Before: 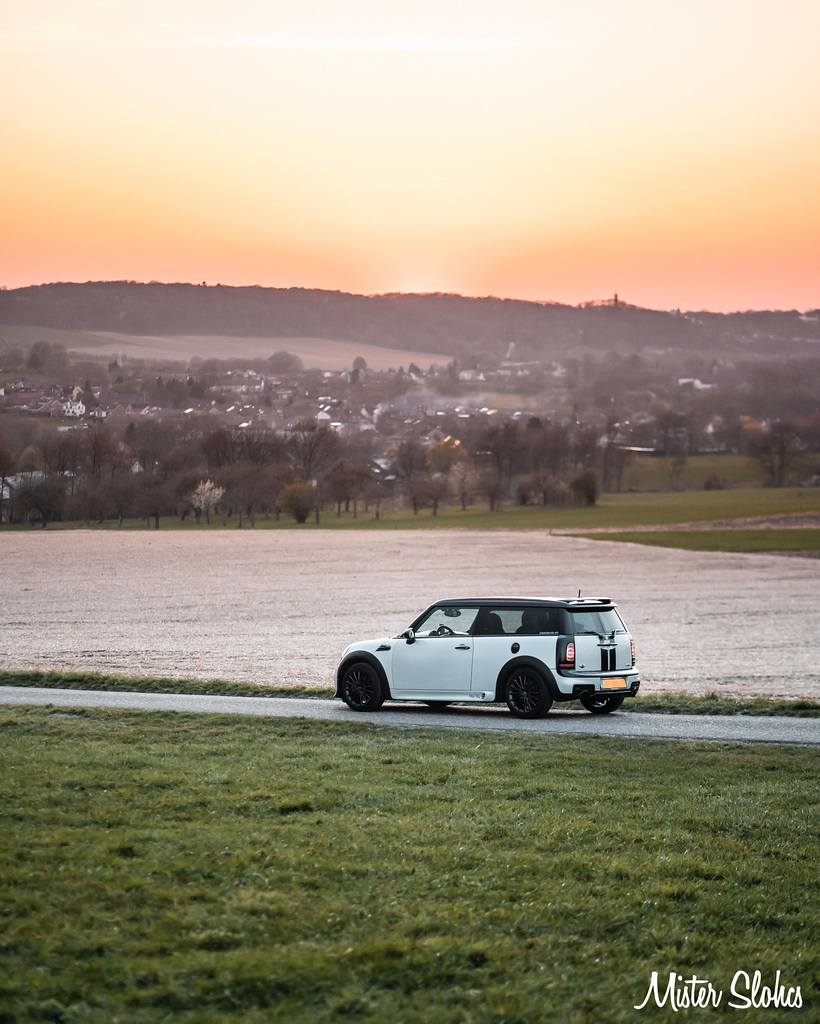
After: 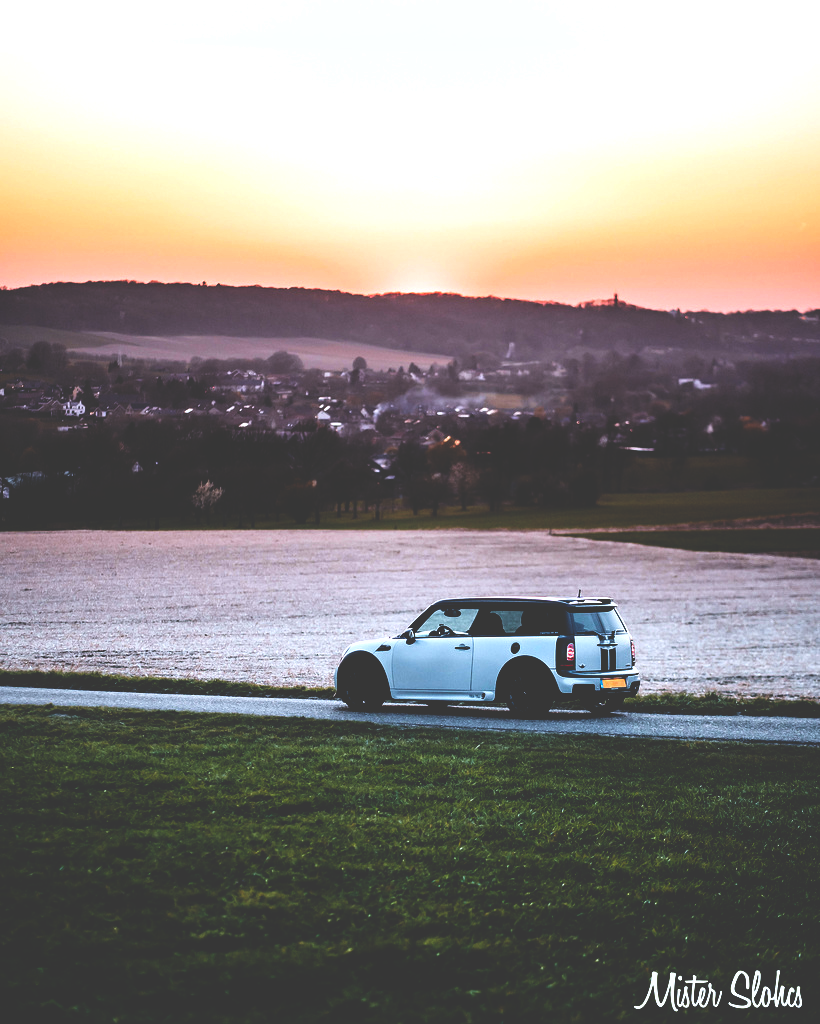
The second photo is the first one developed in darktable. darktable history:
white balance: red 0.954, blue 1.079
base curve: curves: ch0 [(0, 0.036) (0.083, 0.04) (0.804, 1)], preserve colors none
